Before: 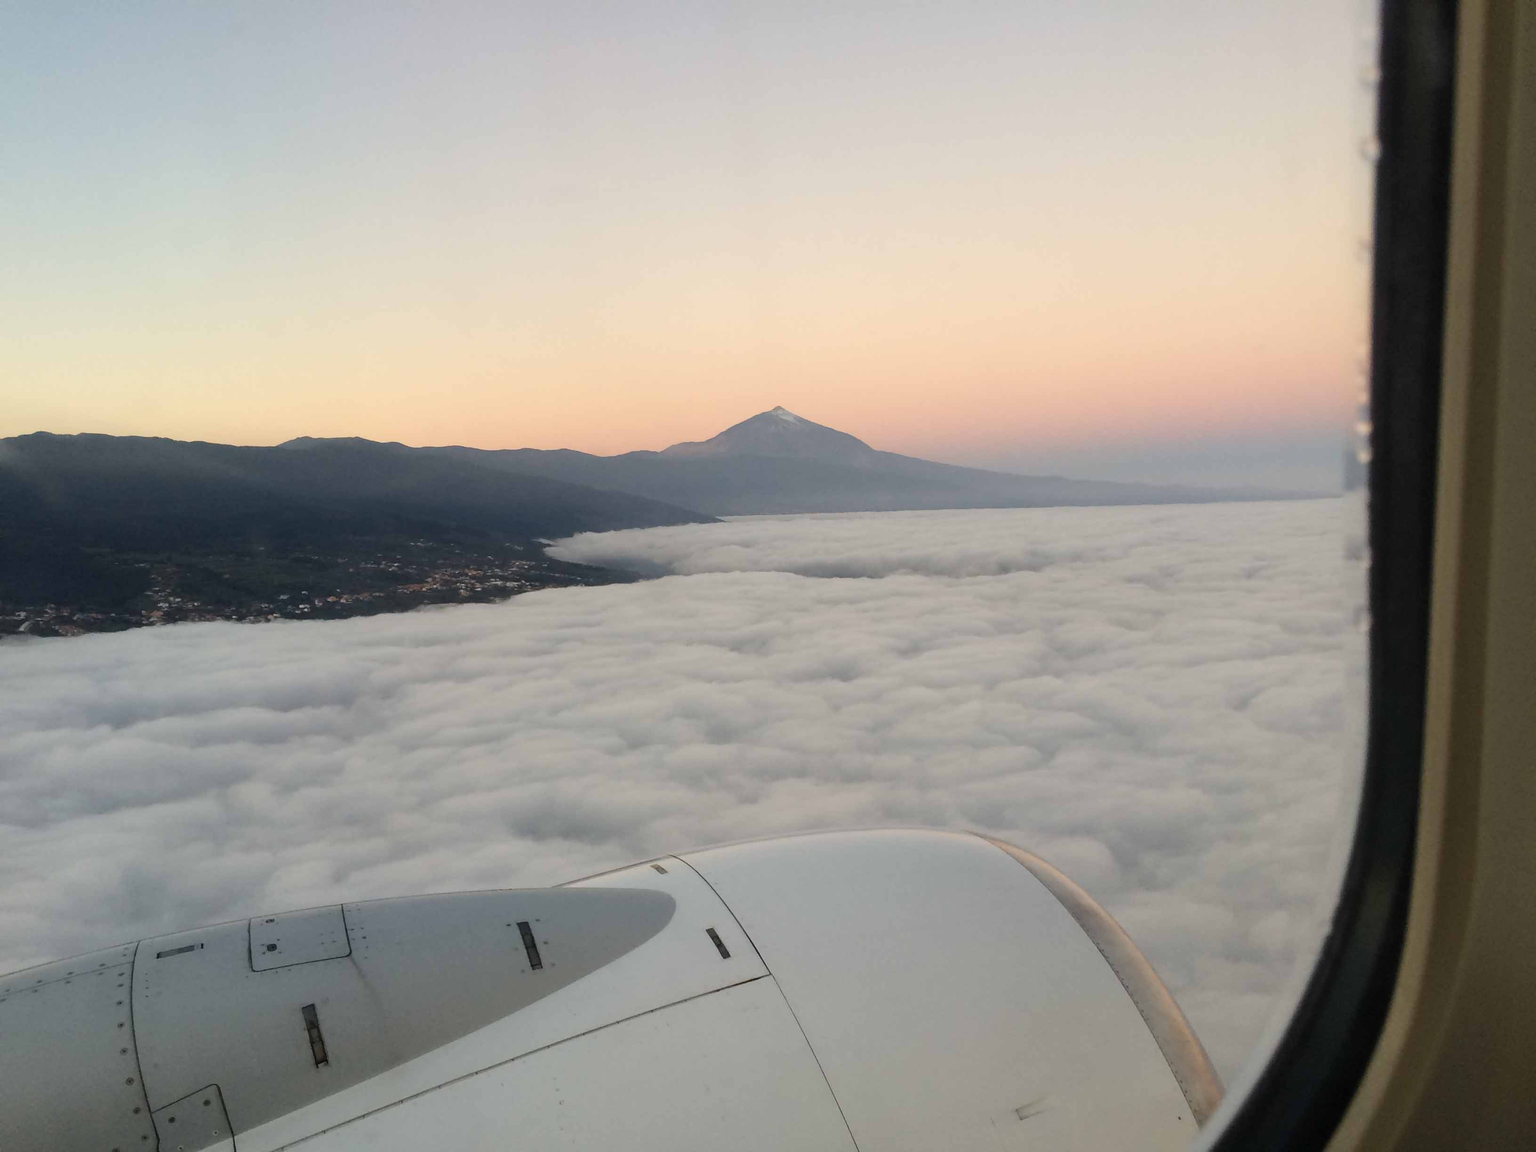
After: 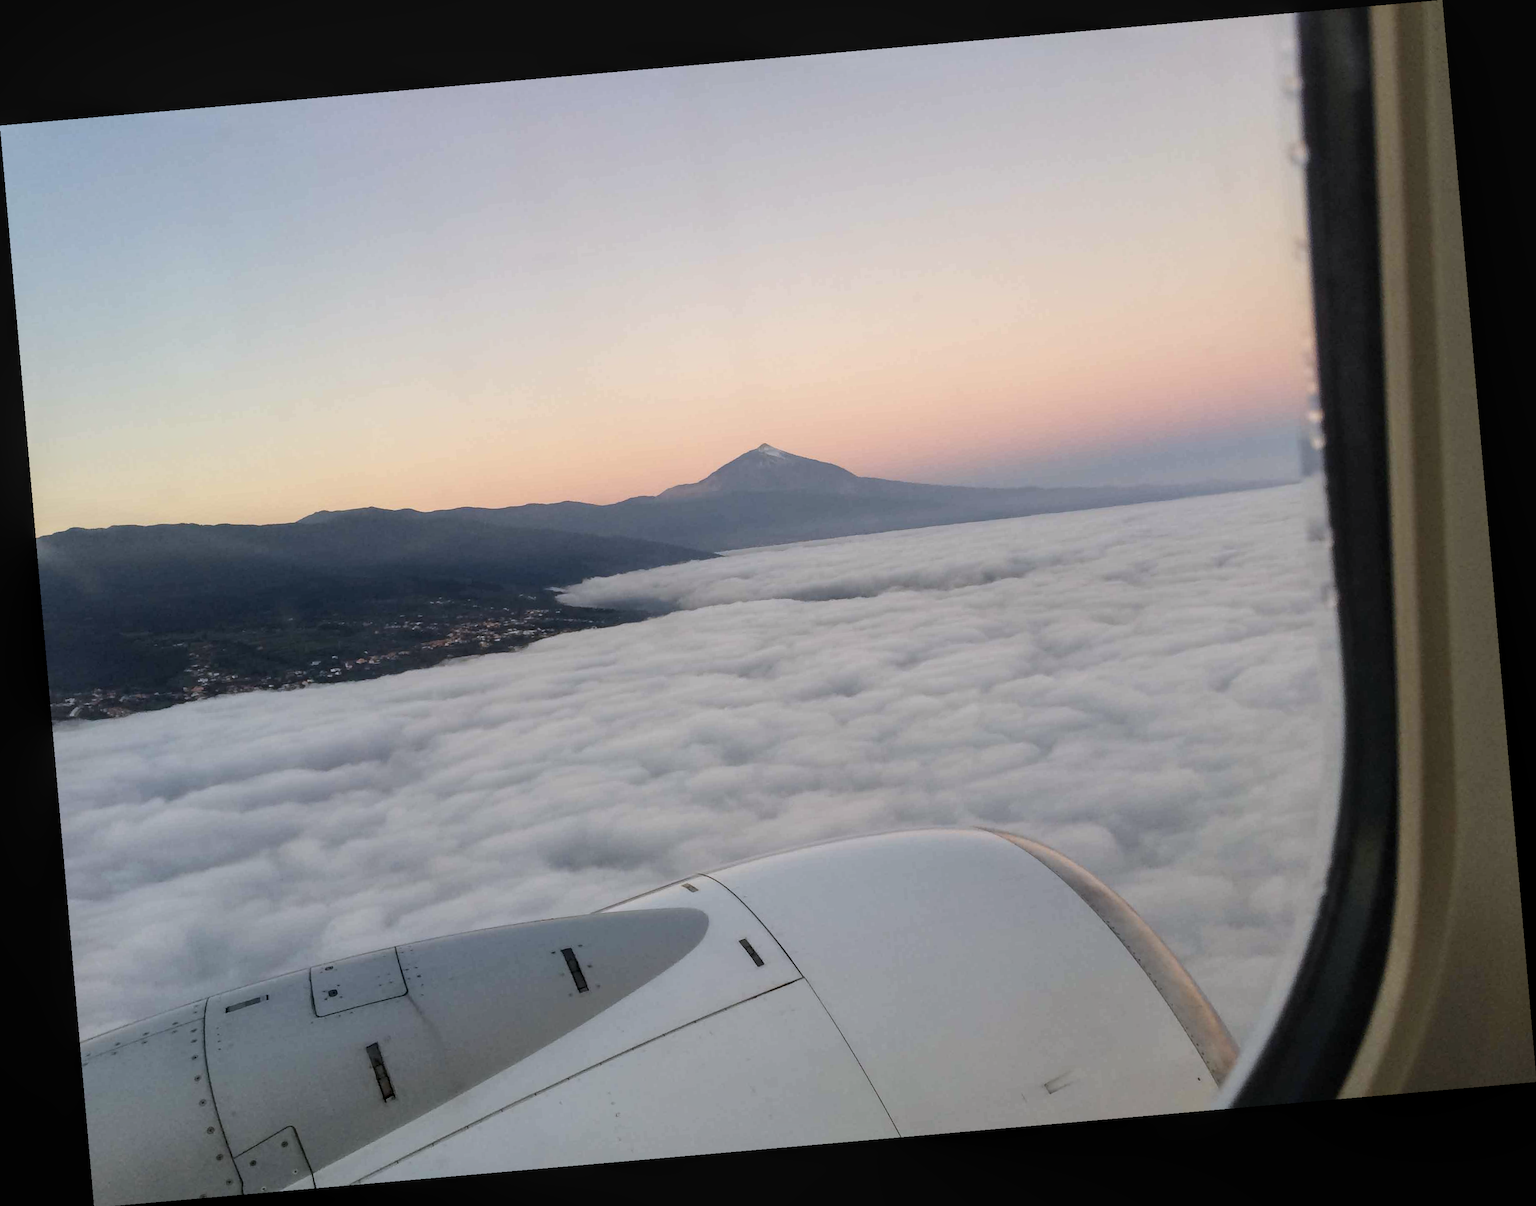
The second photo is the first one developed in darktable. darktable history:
white balance: red 0.984, blue 1.059
local contrast: on, module defaults
rotate and perspective: rotation -4.98°, automatic cropping off
